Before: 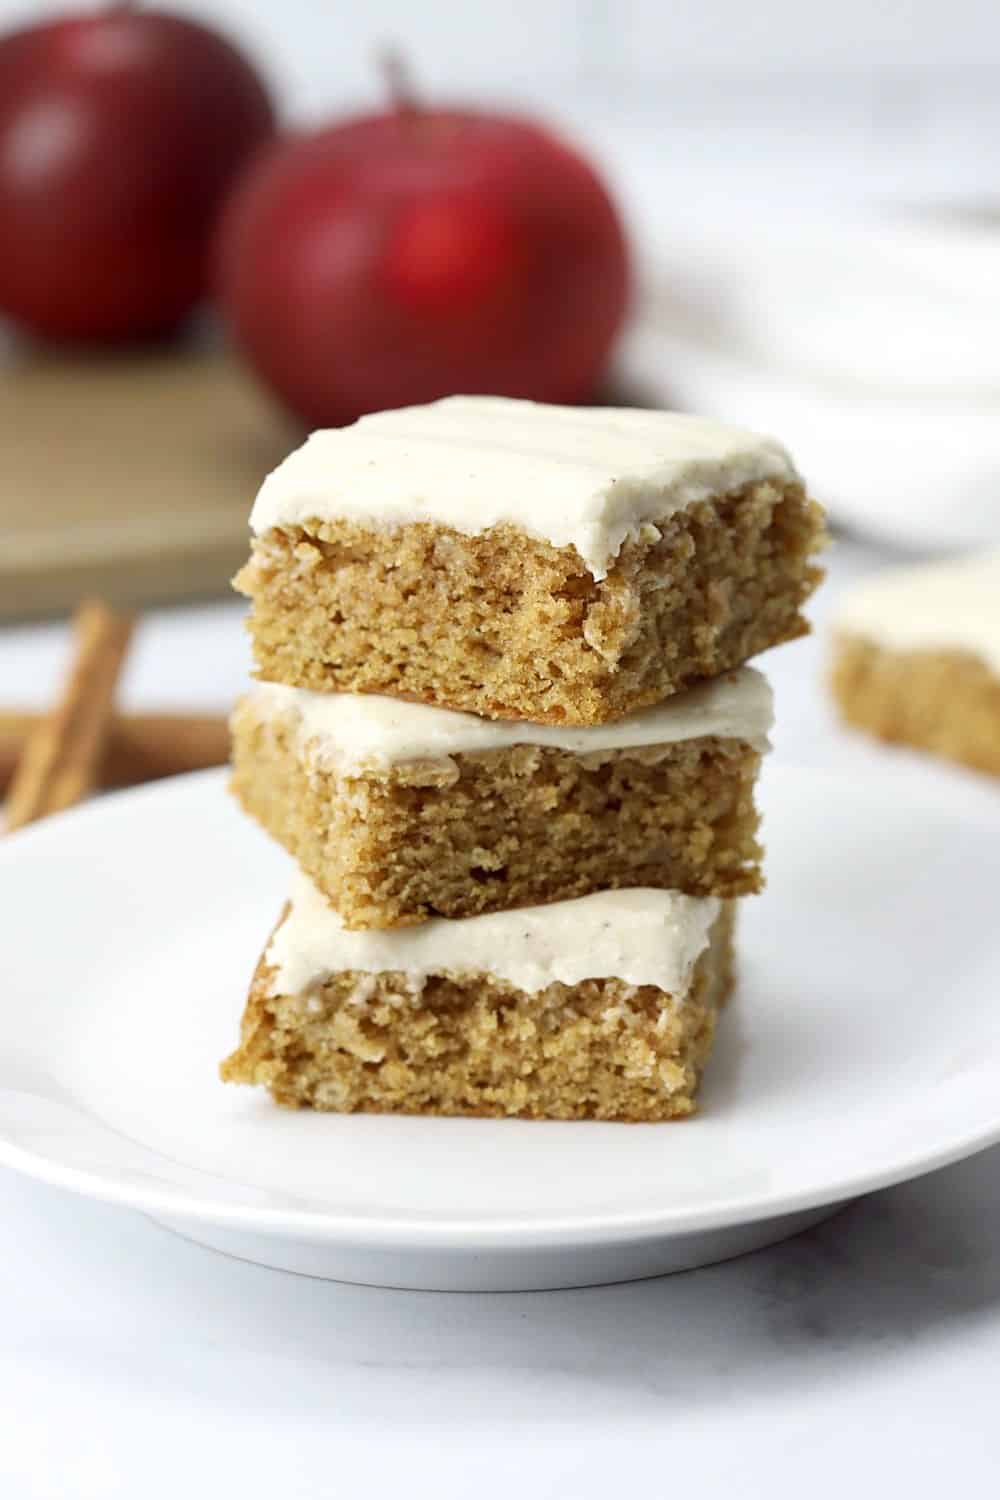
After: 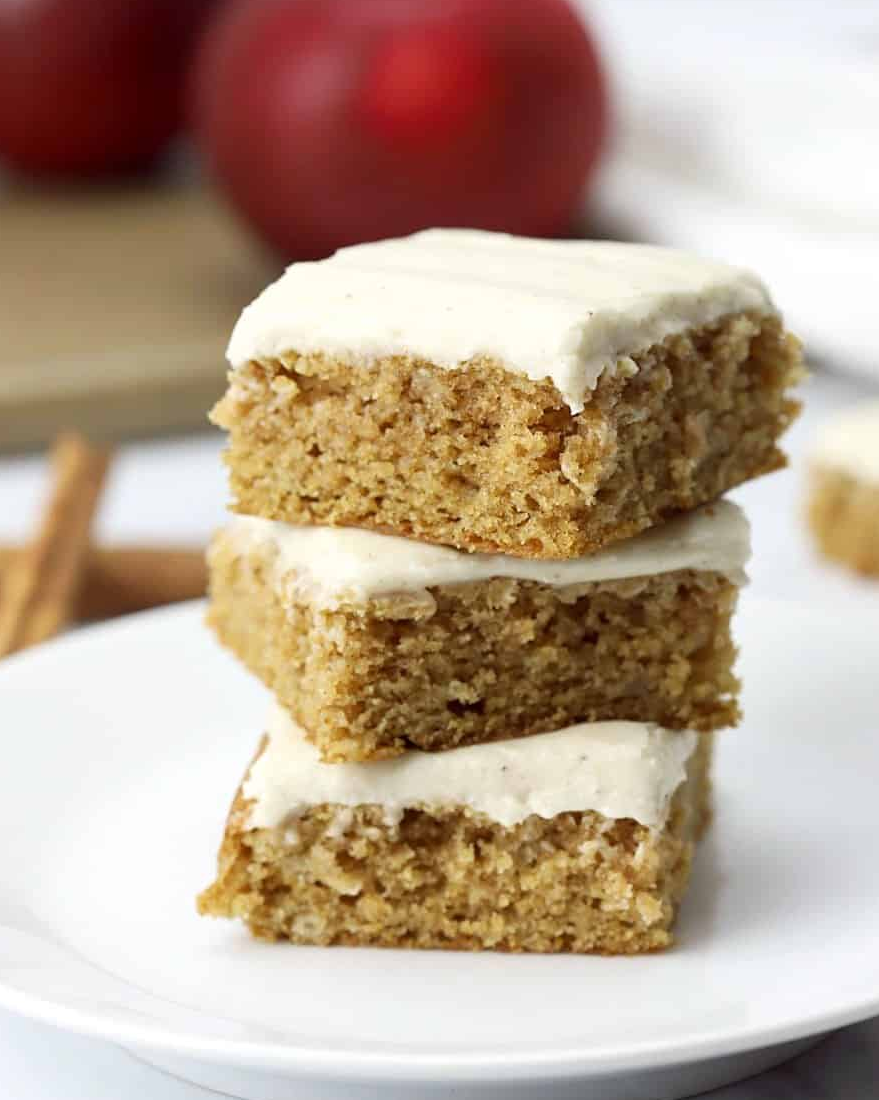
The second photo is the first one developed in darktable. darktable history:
crop and rotate: left 2.312%, top 11.188%, right 9.75%, bottom 15.45%
